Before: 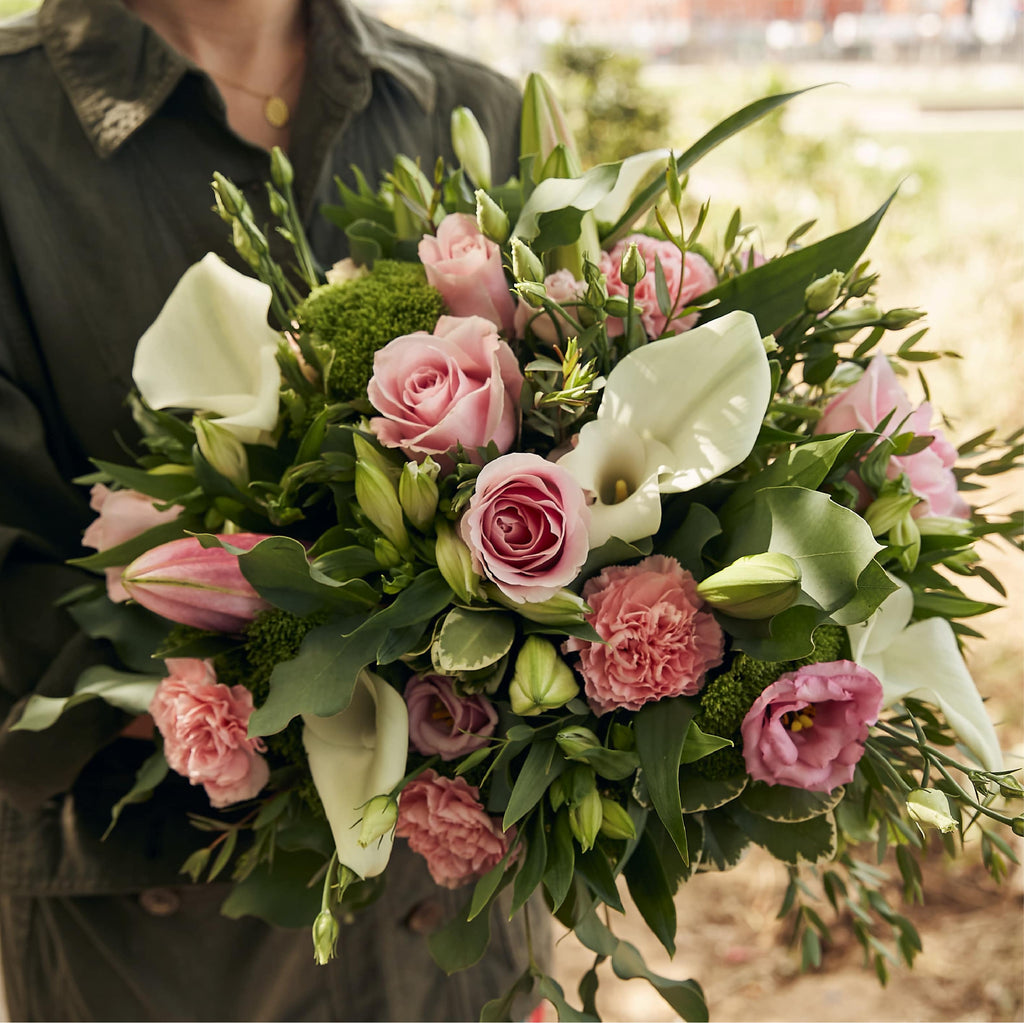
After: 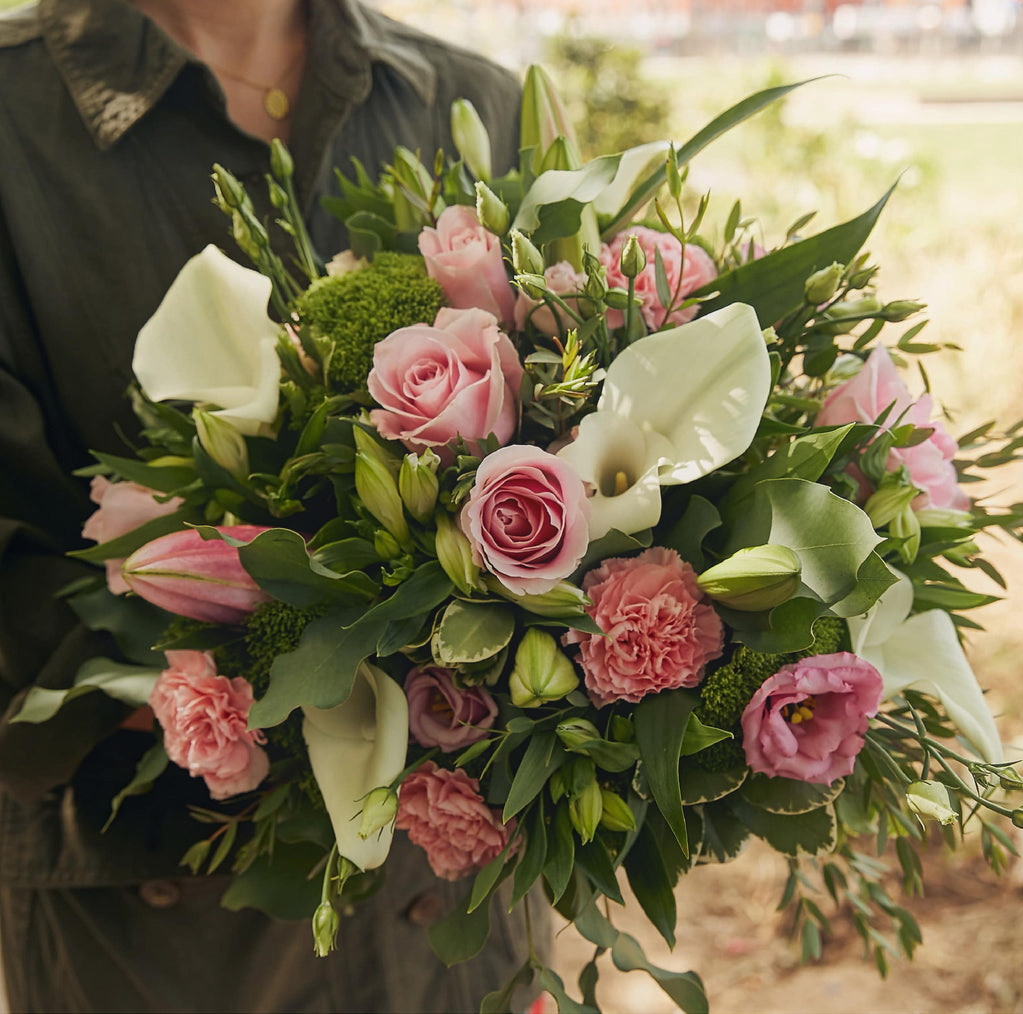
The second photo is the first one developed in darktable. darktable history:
contrast equalizer: octaves 7, y [[0.439, 0.44, 0.442, 0.457, 0.493, 0.498], [0.5 ×6], [0.5 ×6], [0 ×6], [0 ×6]]
crop: top 0.869%, right 0.068%
